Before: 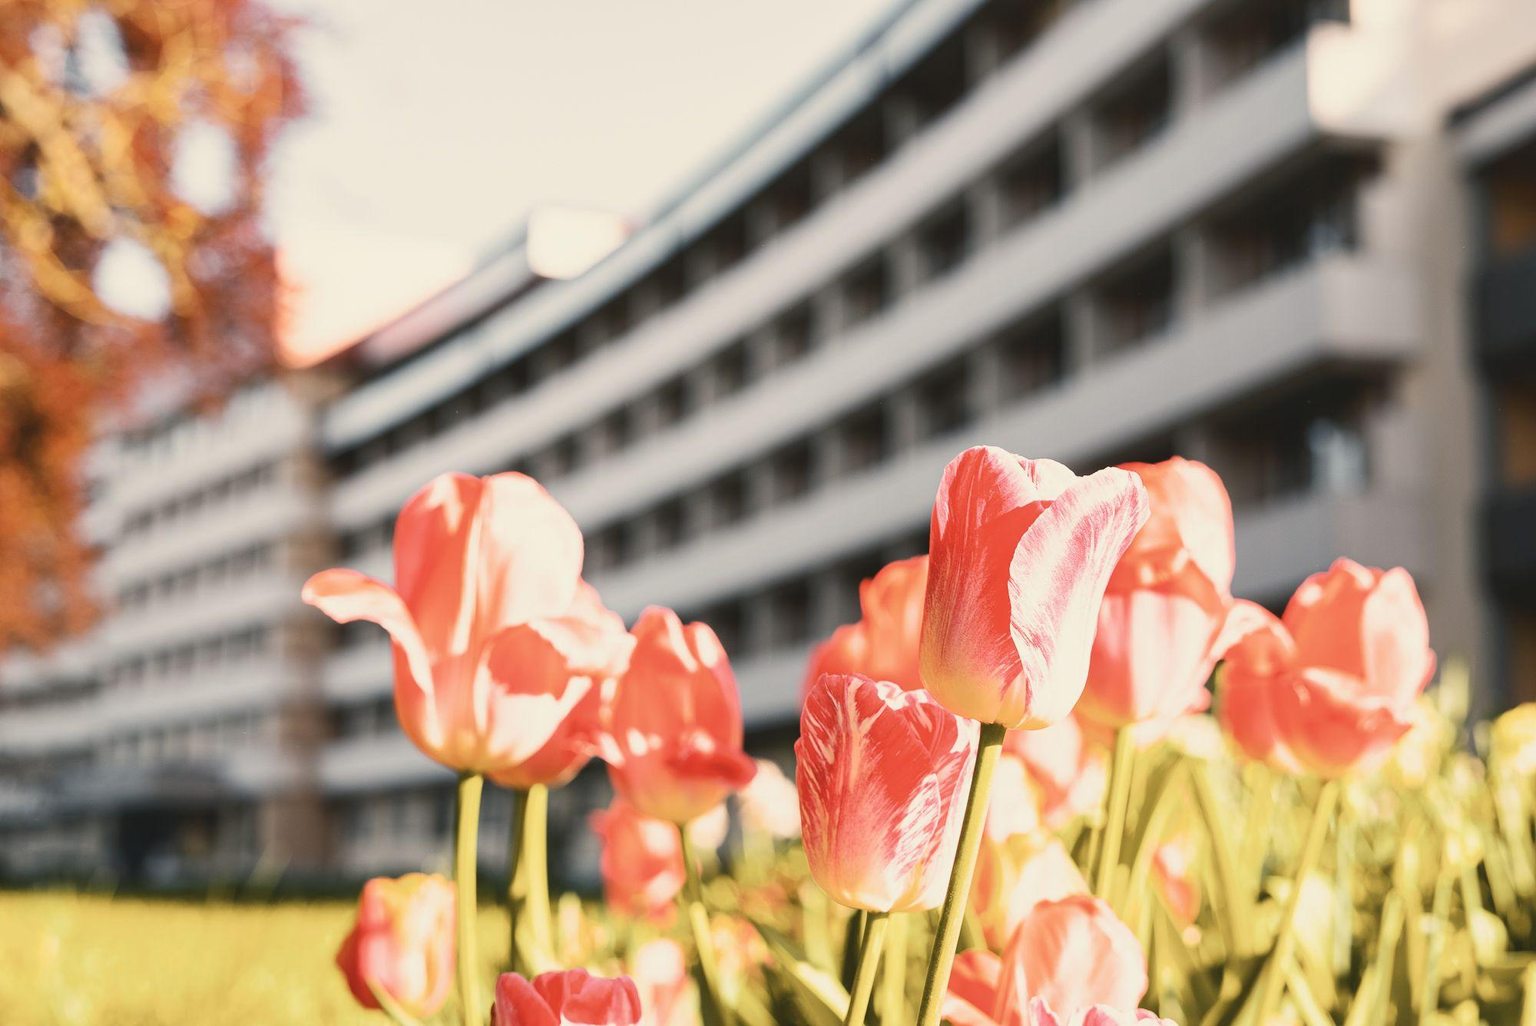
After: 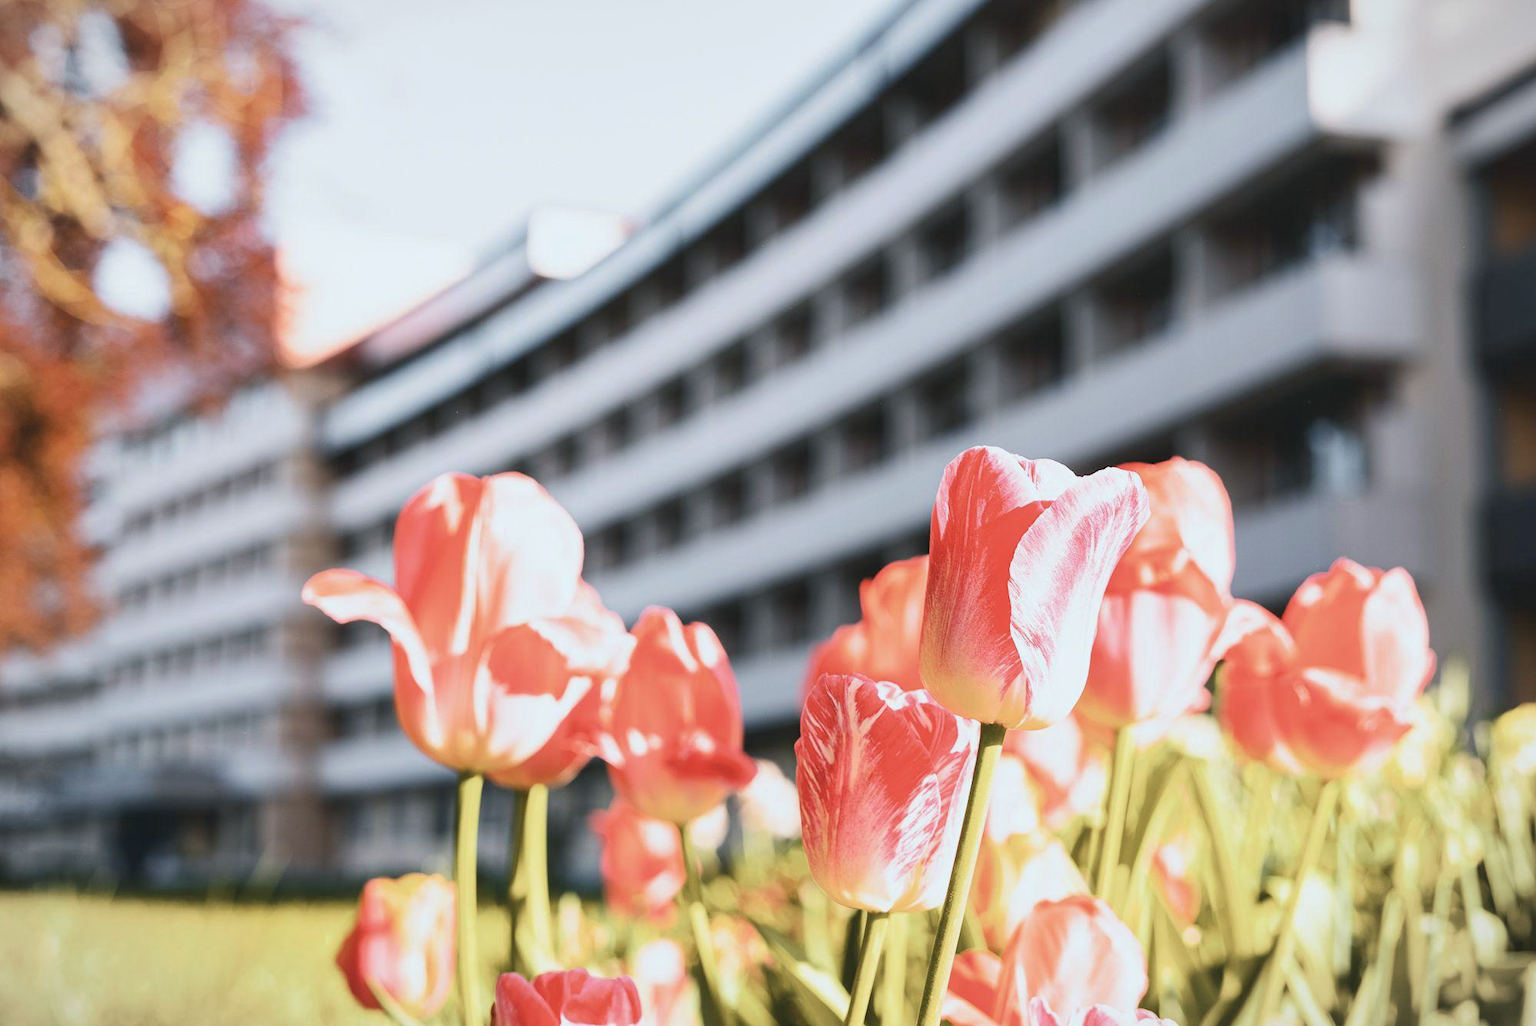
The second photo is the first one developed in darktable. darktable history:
vignetting: fall-off start 100%, brightness -0.282, width/height ratio 1.31
color calibration: x 0.372, y 0.386, temperature 4283.97 K
